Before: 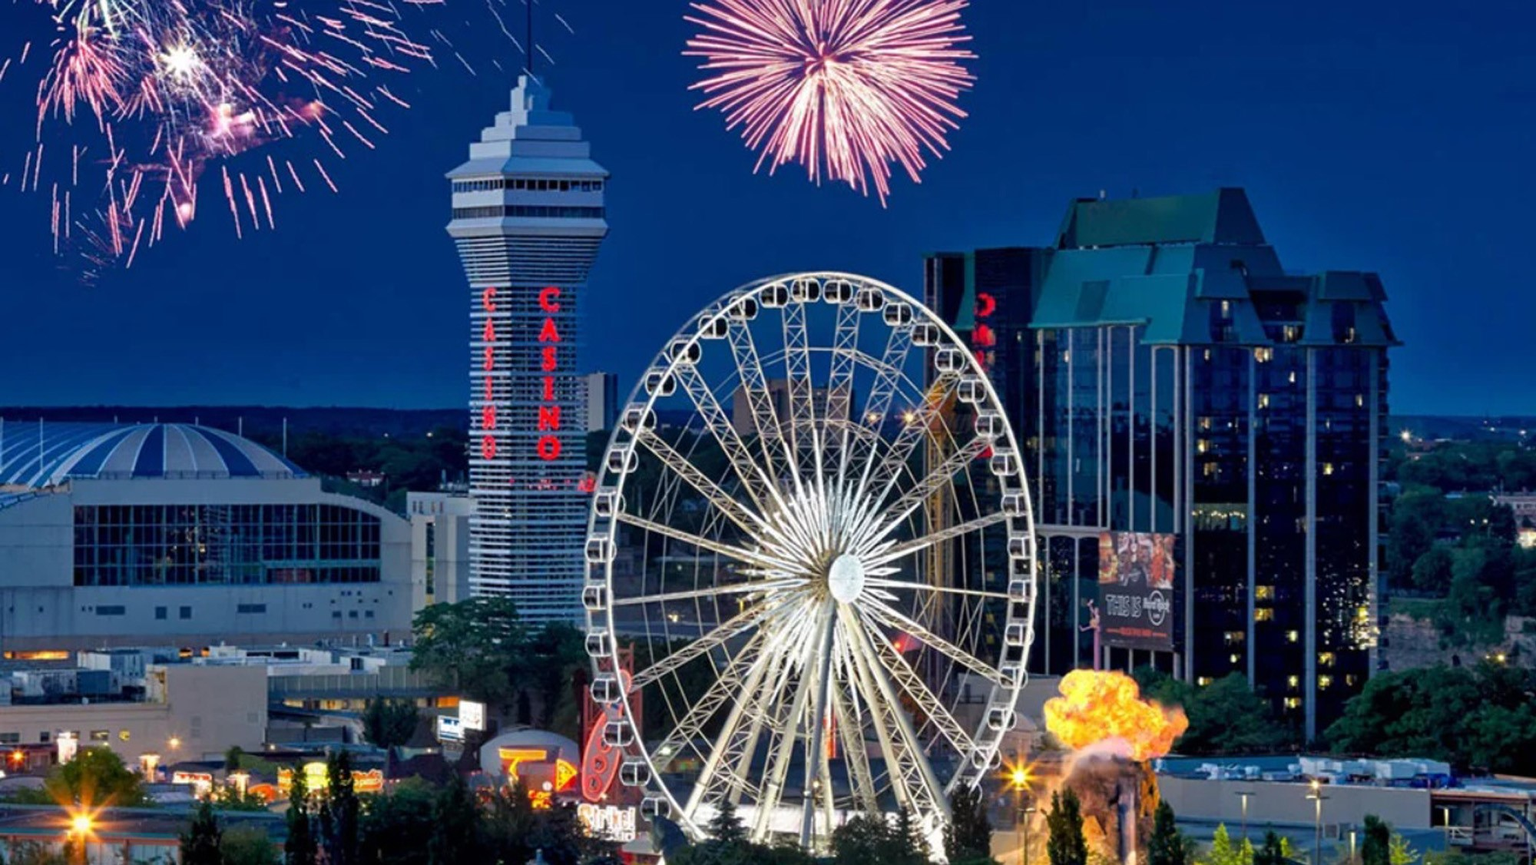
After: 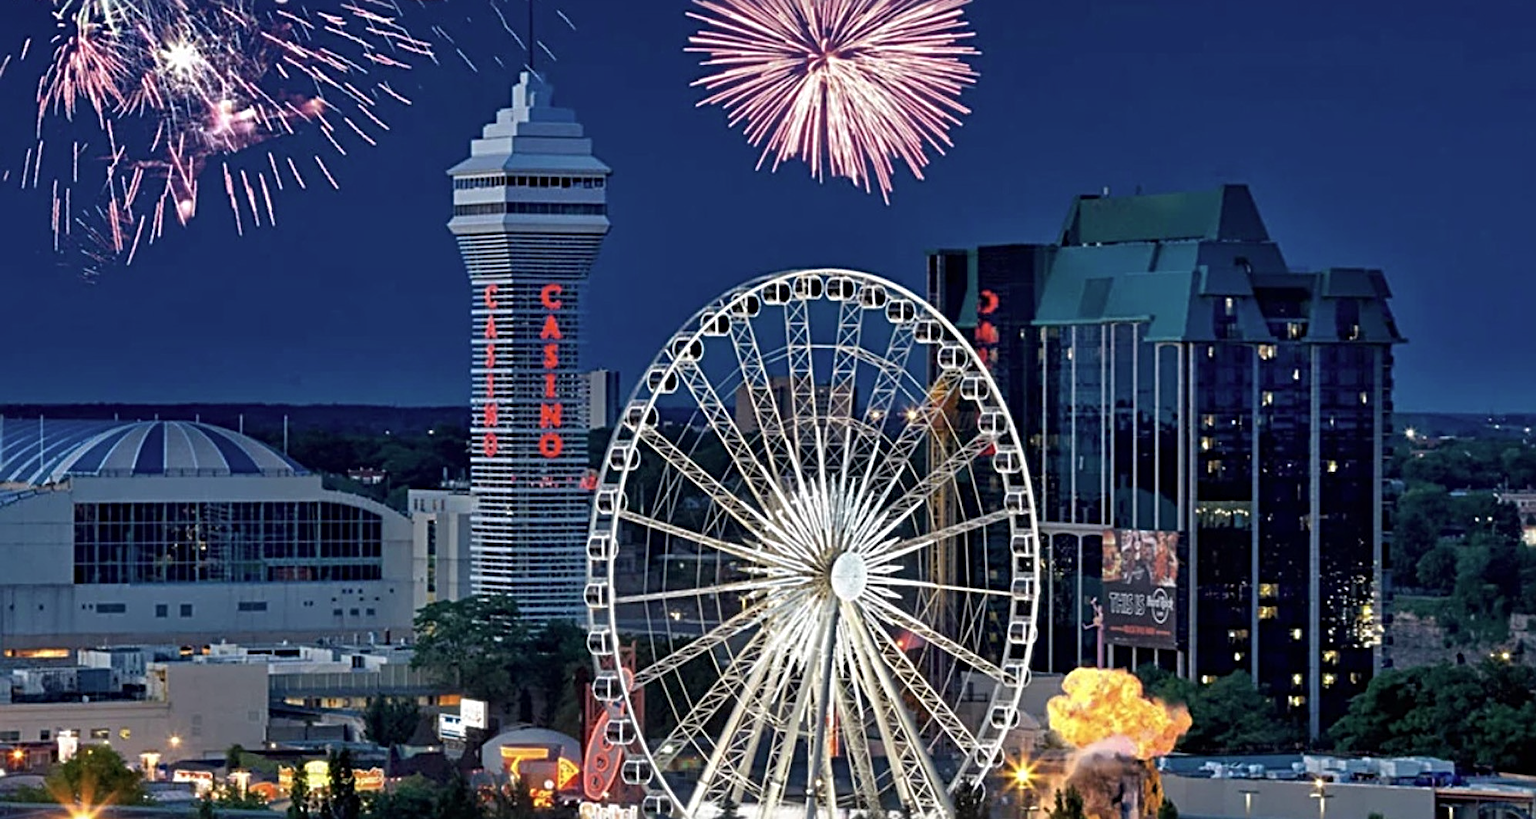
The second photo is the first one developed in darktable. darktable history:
crop: top 0.448%, right 0.264%, bottom 5.045%
exposure: compensate highlight preservation false
sharpen: radius 4
color correction: saturation 0.8
